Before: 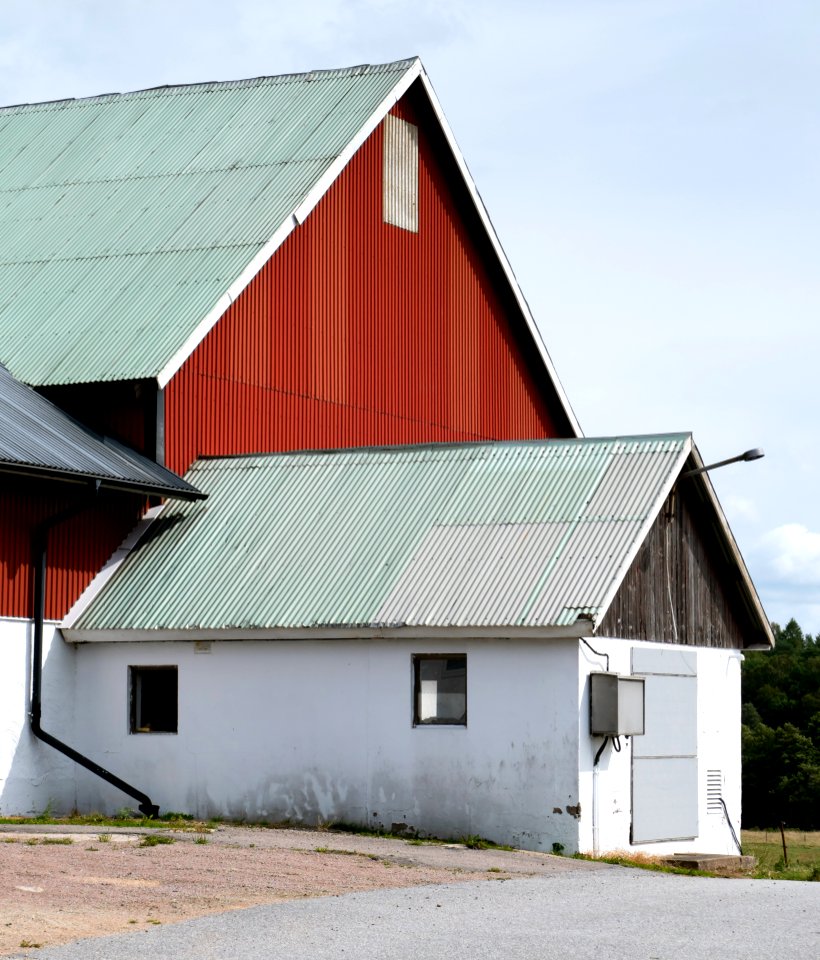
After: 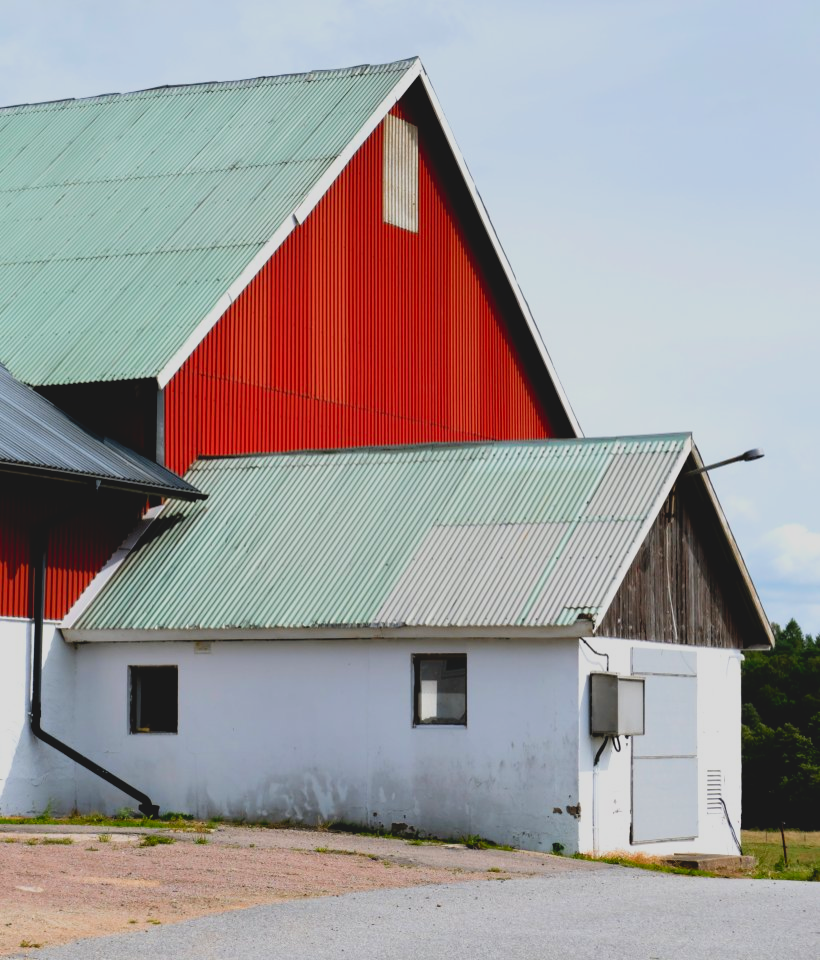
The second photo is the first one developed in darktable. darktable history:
filmic rgb: black relative exposure -9.48 EV, white relative exposure 3.05 EV, hardness 6.1, iterations of high-quality reconstruction 0
contrast brightness saturation: contrast -0.174, saturation 0.188
tone curve: color space Lab, independent channels, preserve colors none
